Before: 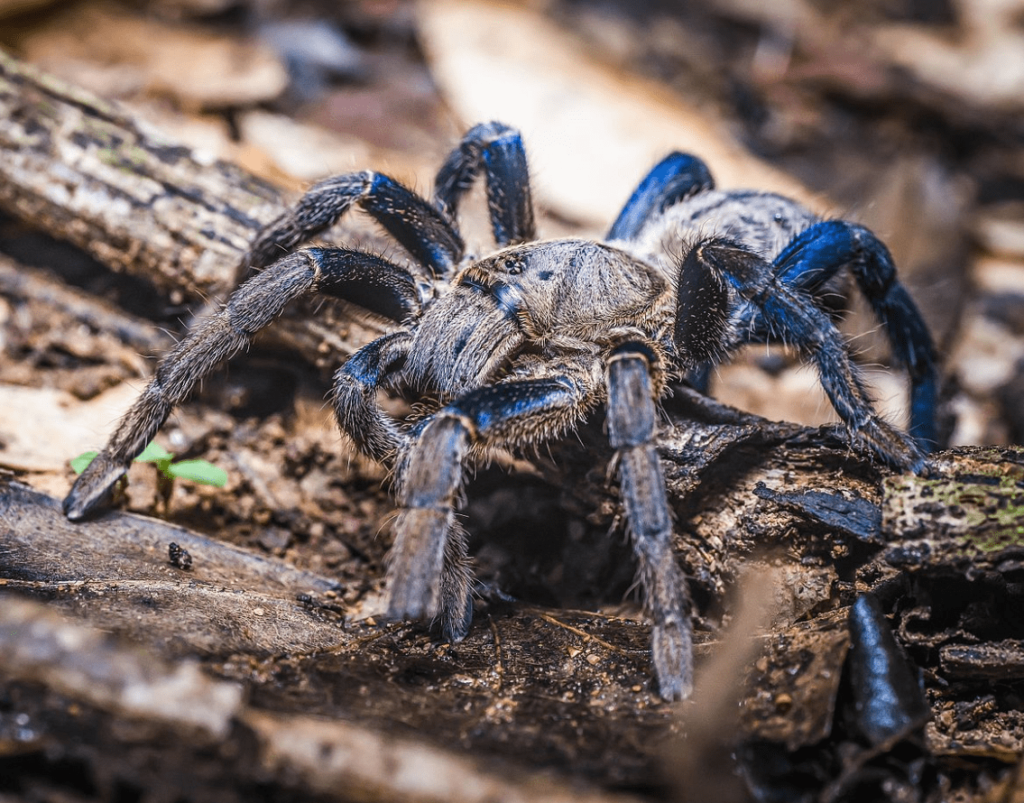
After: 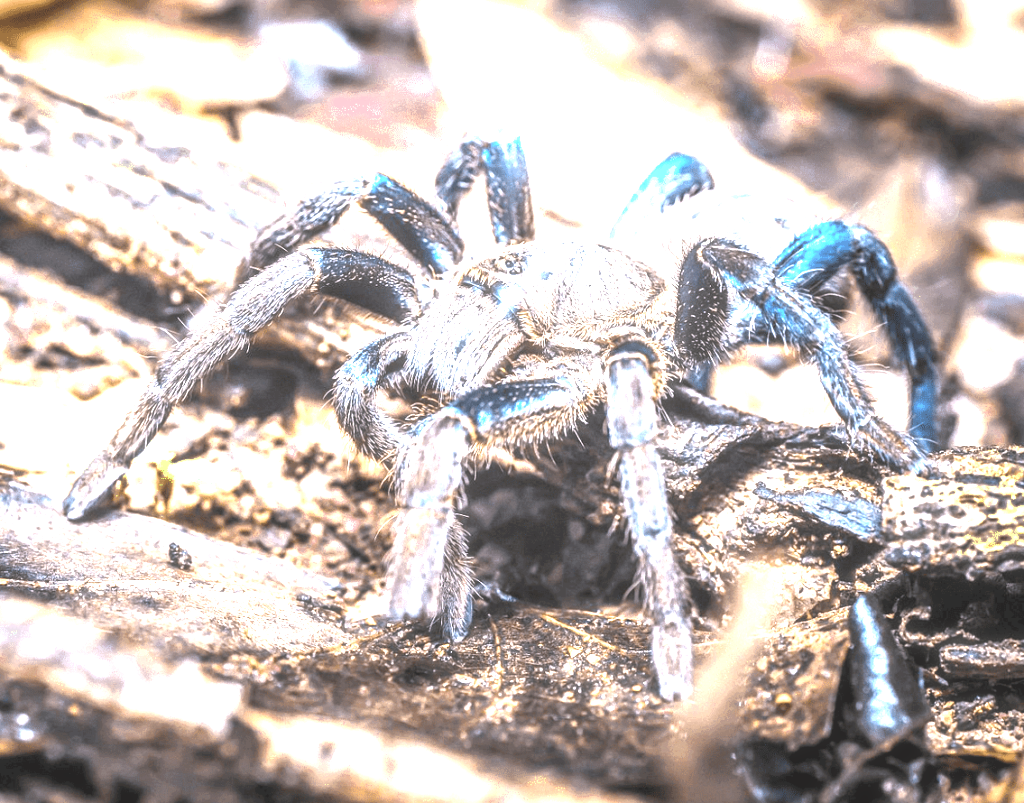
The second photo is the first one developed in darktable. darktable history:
contrast brightness saturation: contrast 0.035, brightness 0.066, saturation 0.134
color zones: curves: ch0 [(0.004, 0.306) (0.107, 0.448) (0.252, 0.656) (0.41, 0.398) (0.595, 0.515) (0.768, 0.628)]; ch1 [(0.07, 0.323) (0.151, 0.452) (0.252, 0.608) (0.346, 0.221) (0.463, 0.189) (0.61, 0.368) (0.735, 0.395) (0.921, 0.412)]; ch2 [(0, 0.476) (0.132, 0.512) (0.243, 0.512) (0.397, 0.48) (0.522, 0.376) (0.634, 0.536) (0.761, 0.46)]
haze removal: strength -0.047, compatibility mode true
exposure: black level correction 0, exposure 2.319 EV, compensate exposure bias true, compensate highlight preservation false
